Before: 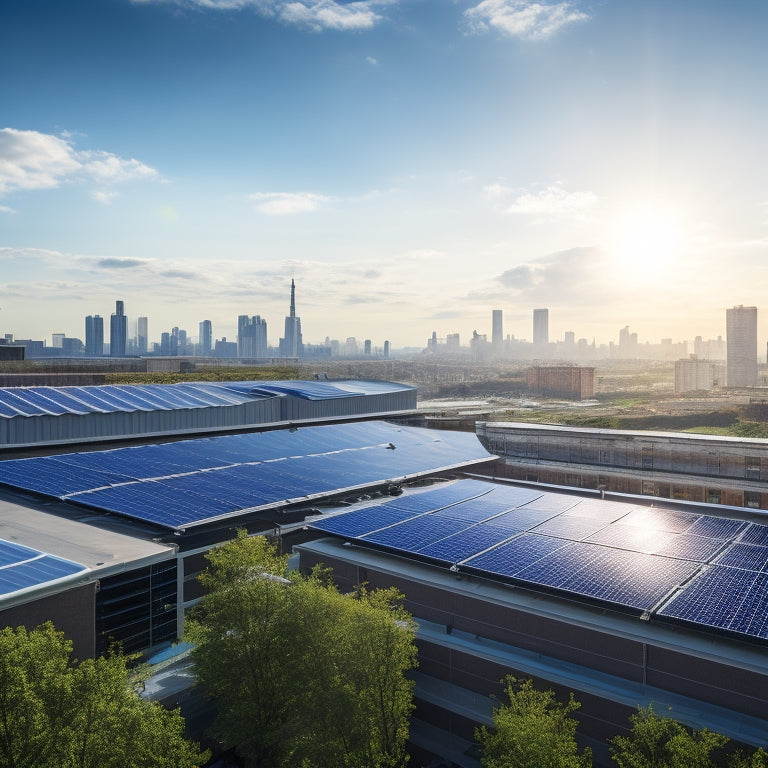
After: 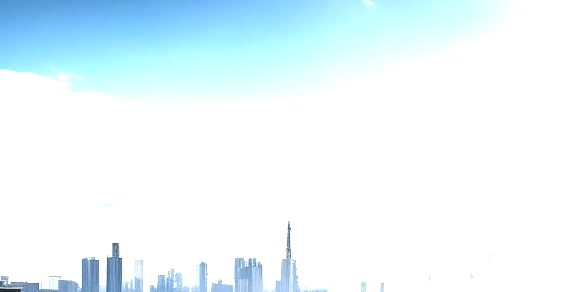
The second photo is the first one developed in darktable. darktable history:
tone equalizer: -8 EV -1.08 EV, -7 EV -1.01 EV, -6 EV -0.867 EV, -5 EV -0.578 EV, -3 EV 0.578 EV, -2 EV 0.867 EV, -1 EV 1.01 EV, +0 EV 1.08 EV, edges refinement/feathering 500, mask exposure compensation -1.57 EV, preserve details no
exposure: exposure 0.6 EV, compensate highlight preservation false
crop: left 0.579%, top 7.627%, right 23.167%, bottom 54.275%
